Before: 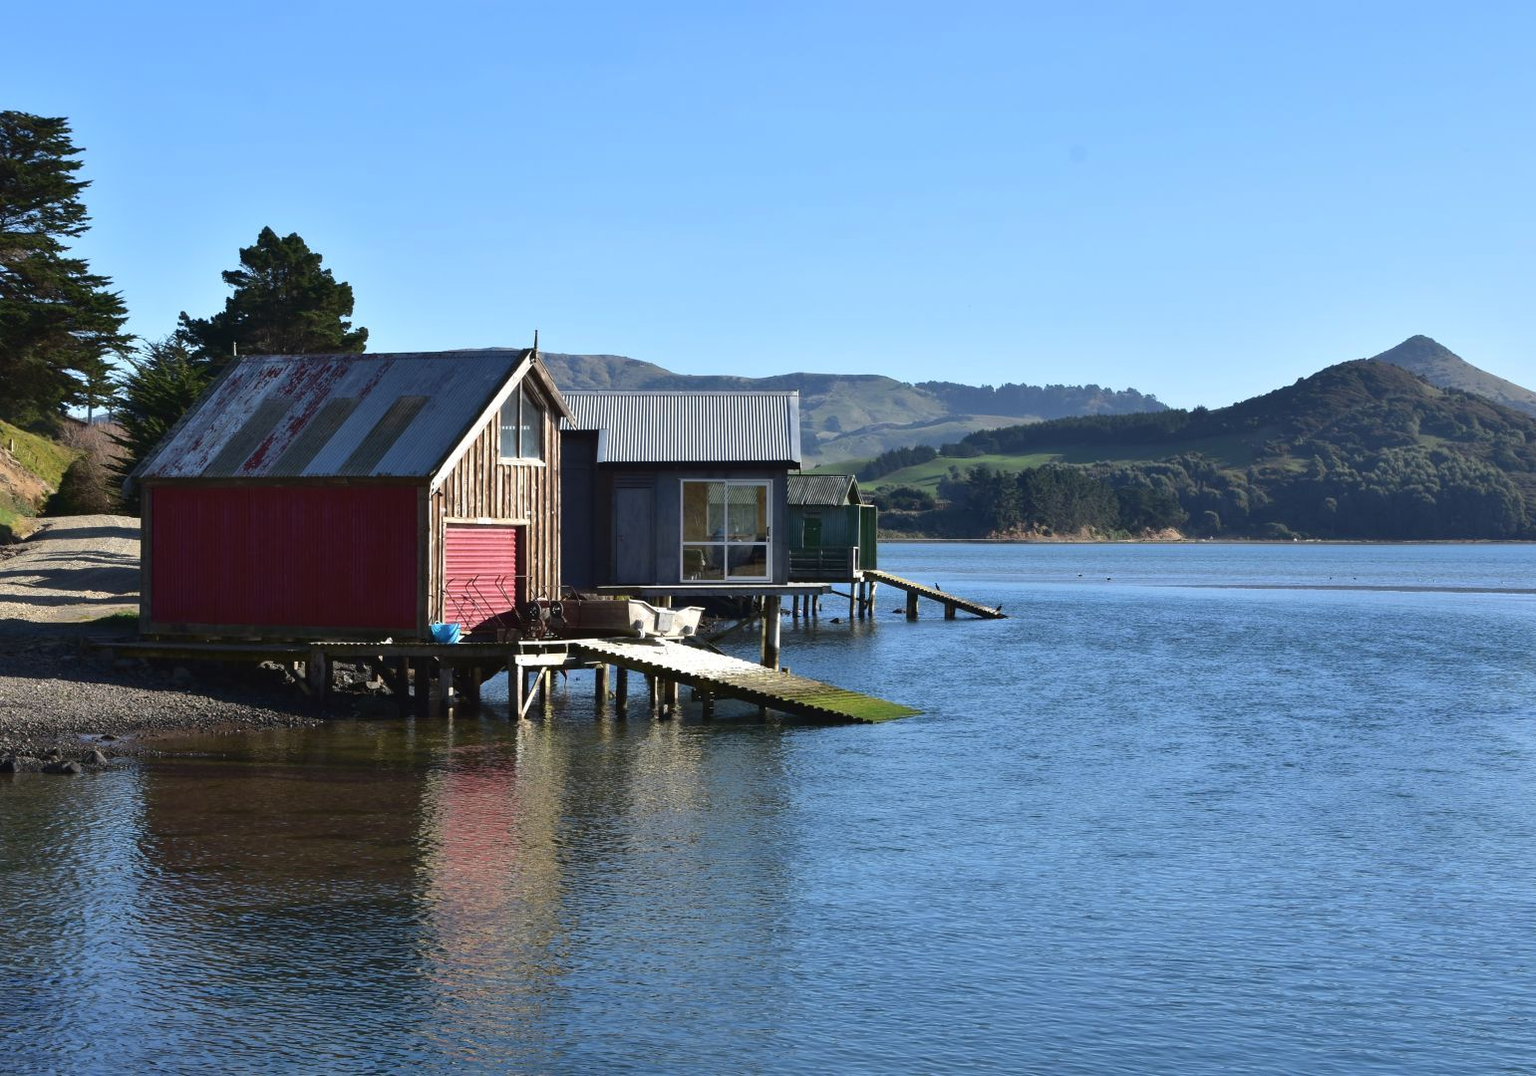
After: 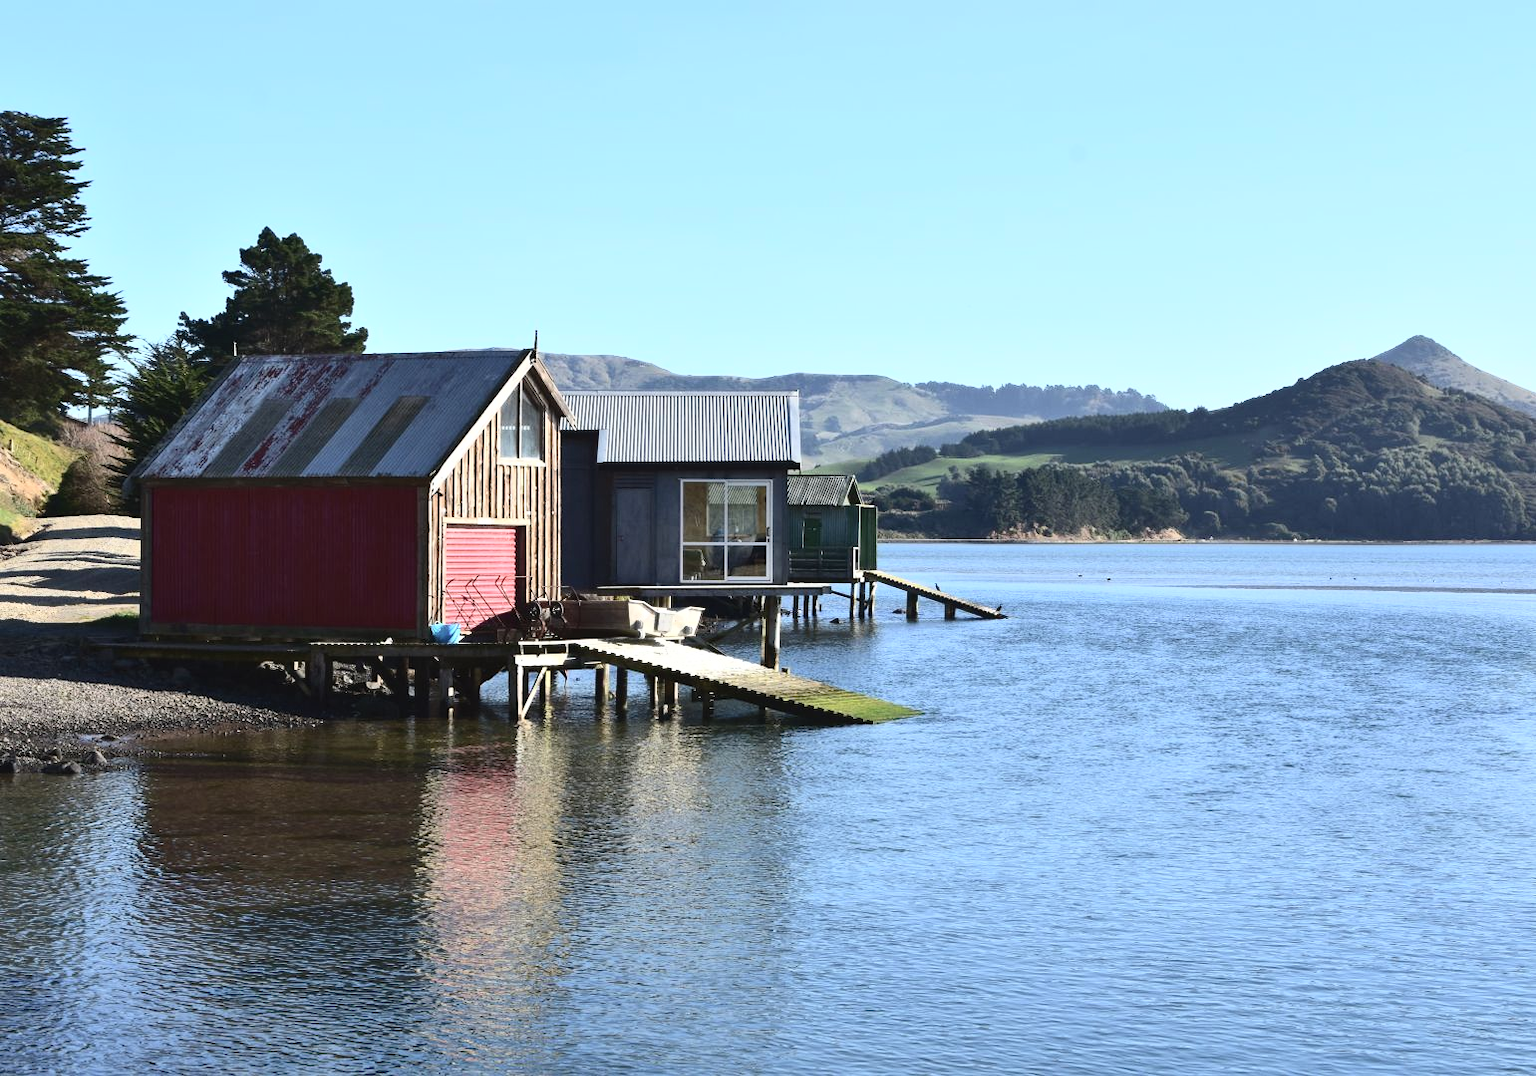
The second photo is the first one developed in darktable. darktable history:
contrast brightness saturation: contrast 0.28
global tonemap: drago (0.7, 100)
